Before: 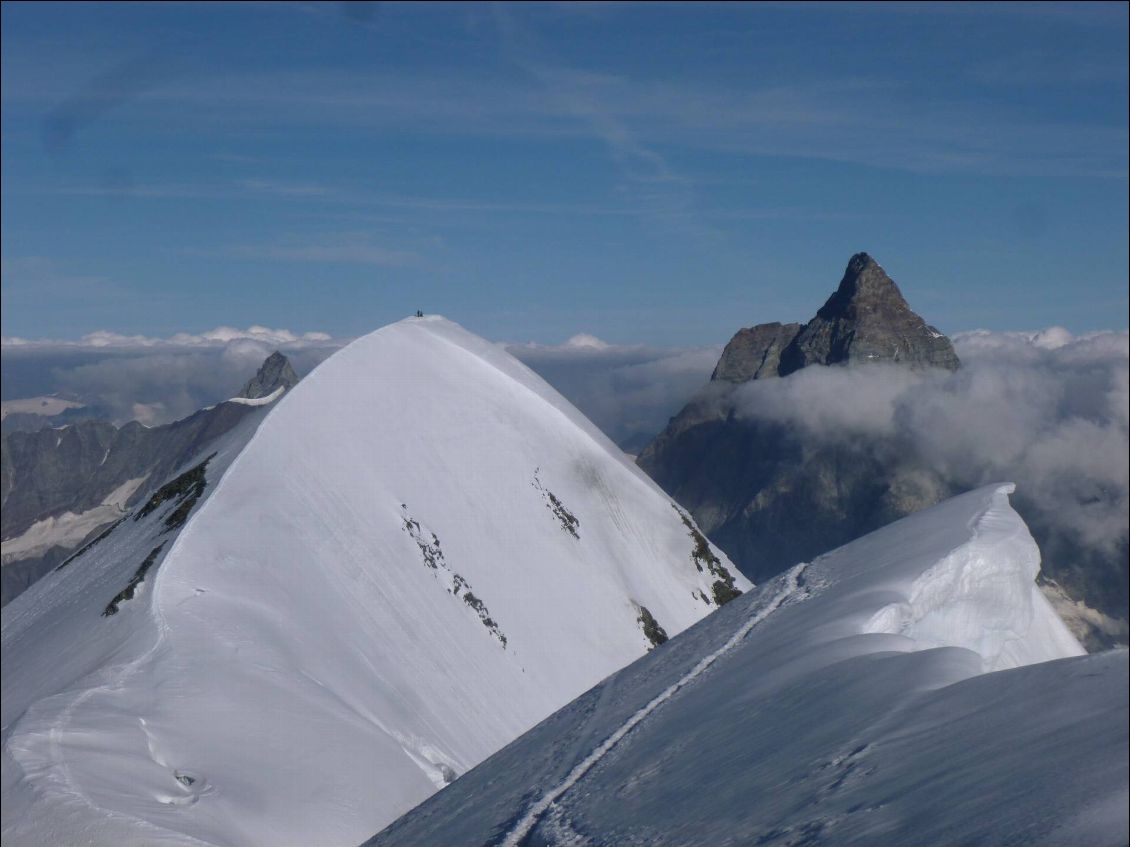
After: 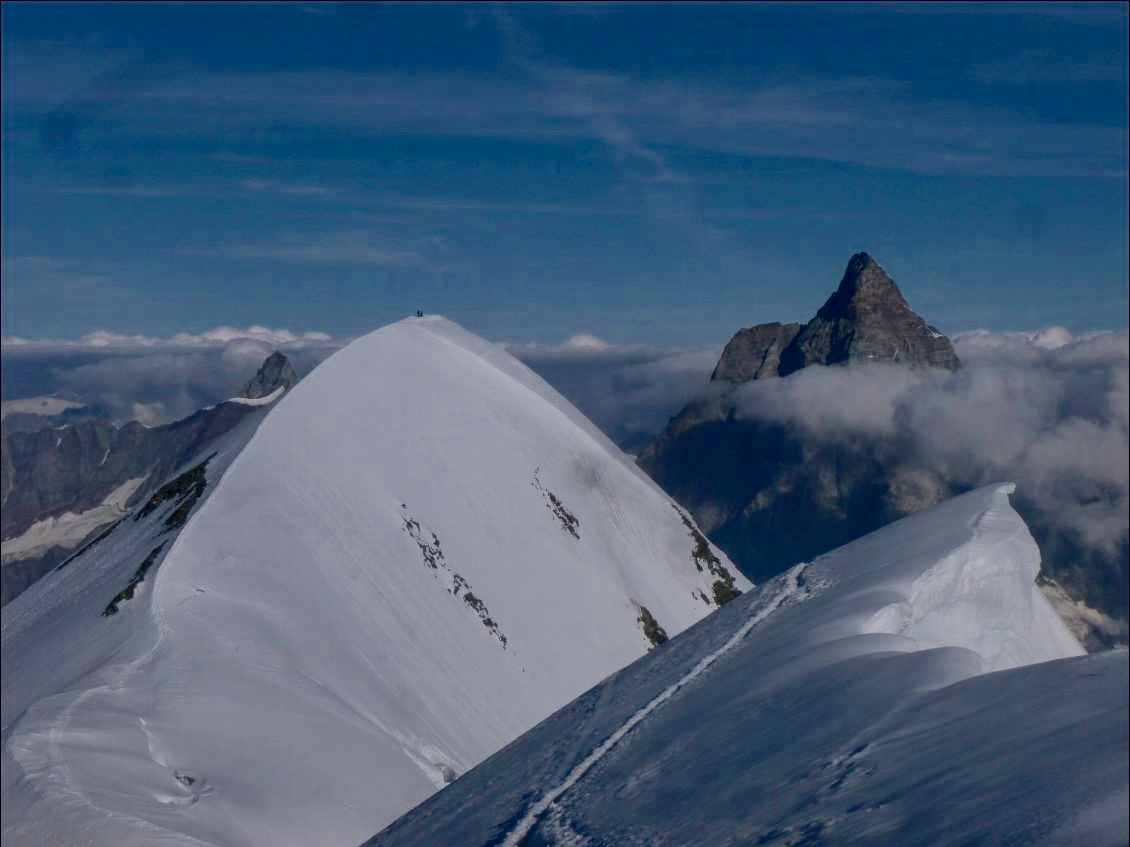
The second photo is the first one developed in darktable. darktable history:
local contrast: on, module defaults
contrast brightness saturation: contrast 0.32, brightness -0.08, saturation 0.17
filmic rgb: black relative exposure -16 EV, white relative exposure 8 EV, threshold 3 EV, hardness 4.17, latitude 50%, contrast 0.5, color science v5 (2021), contrast in shadows safe, contrast in highlights safe, enable highlight reconstruction true
